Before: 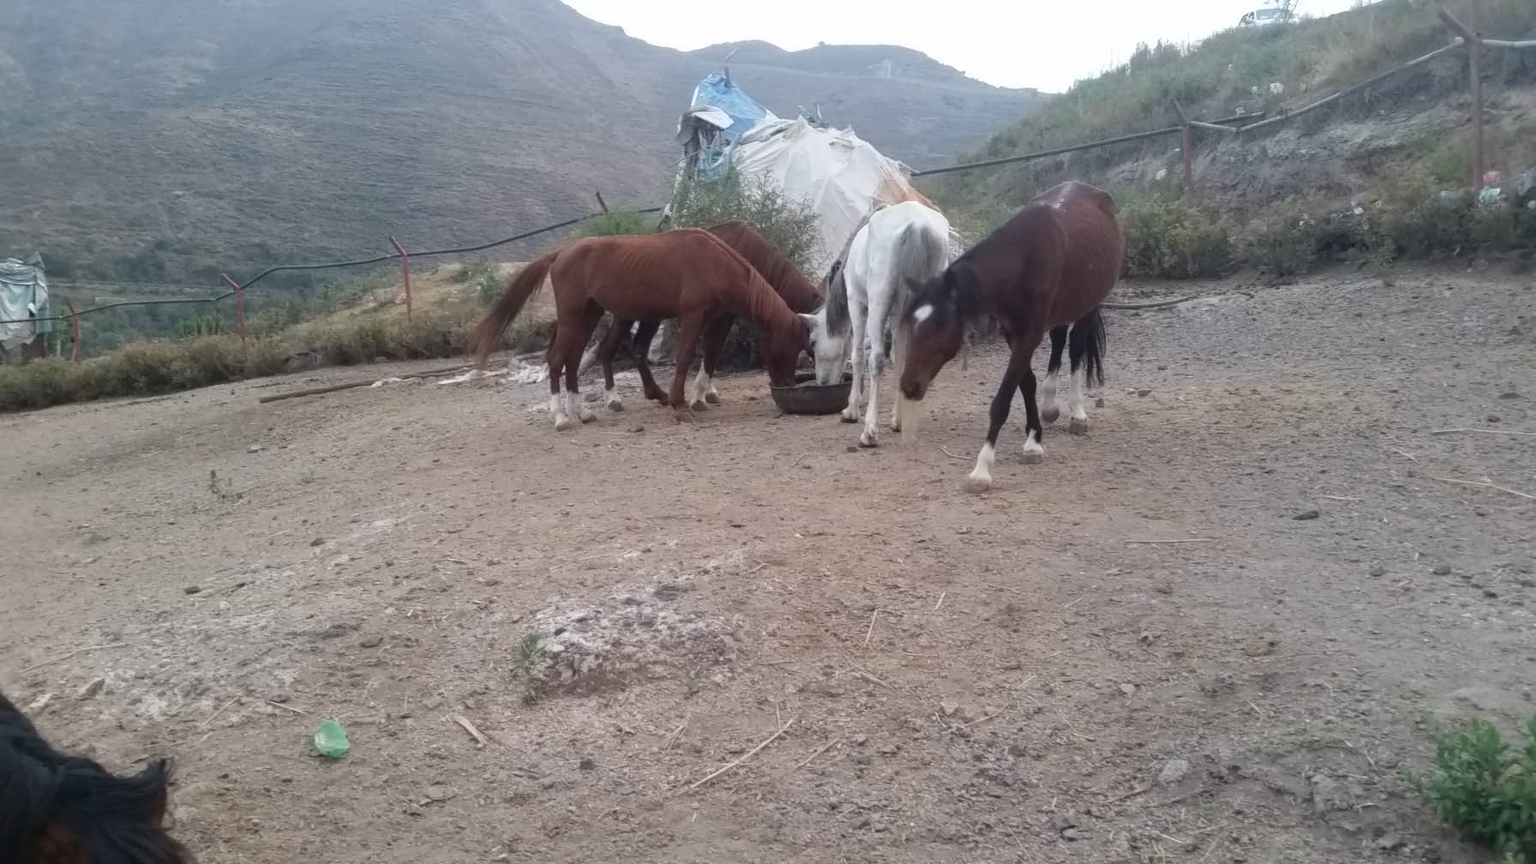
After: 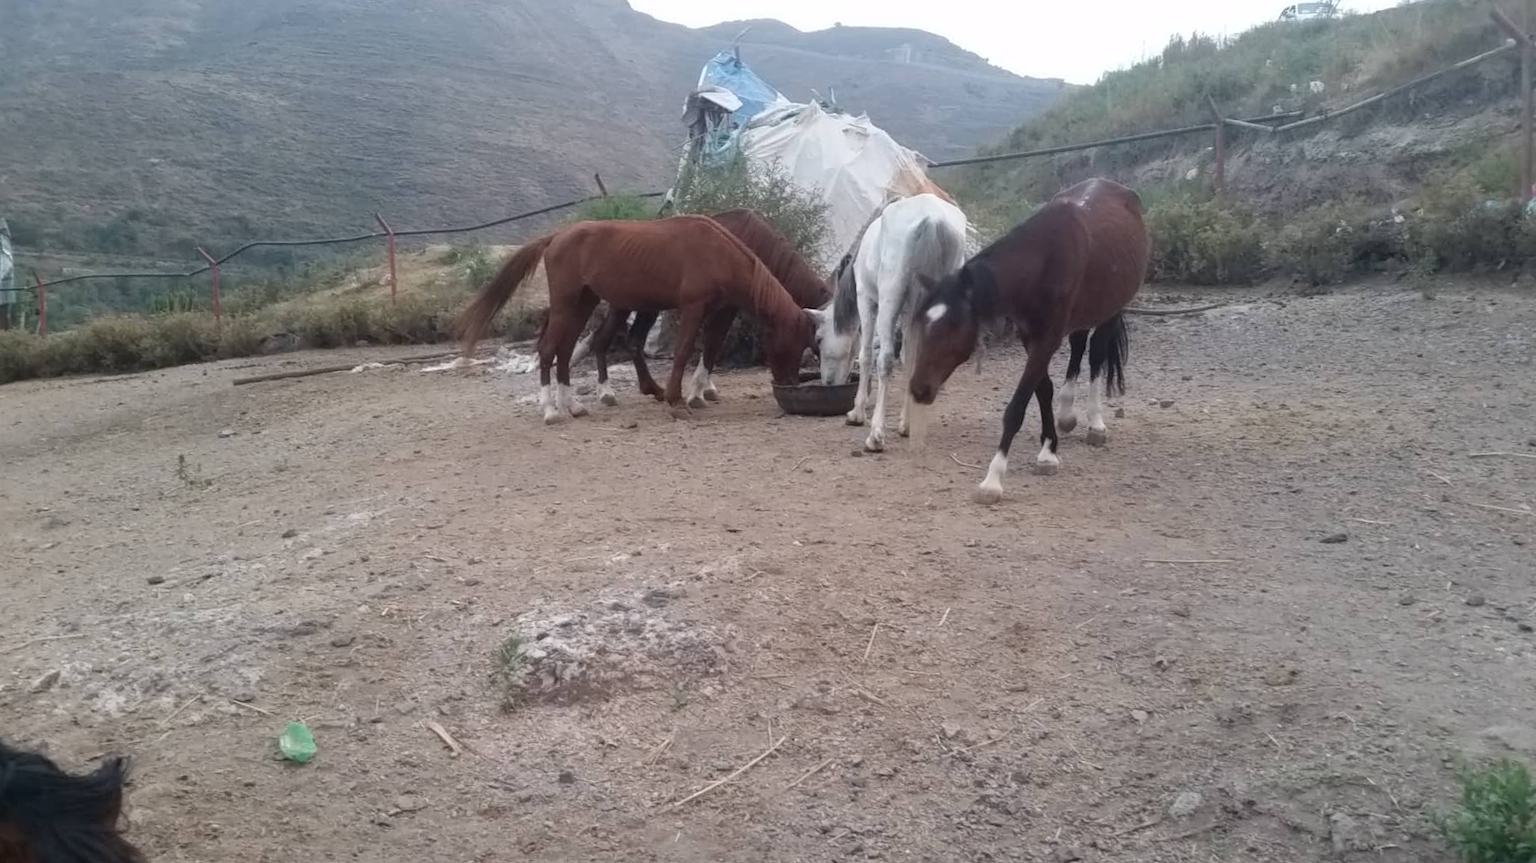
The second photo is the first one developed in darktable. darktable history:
crop and rotate: angle -1.81°
